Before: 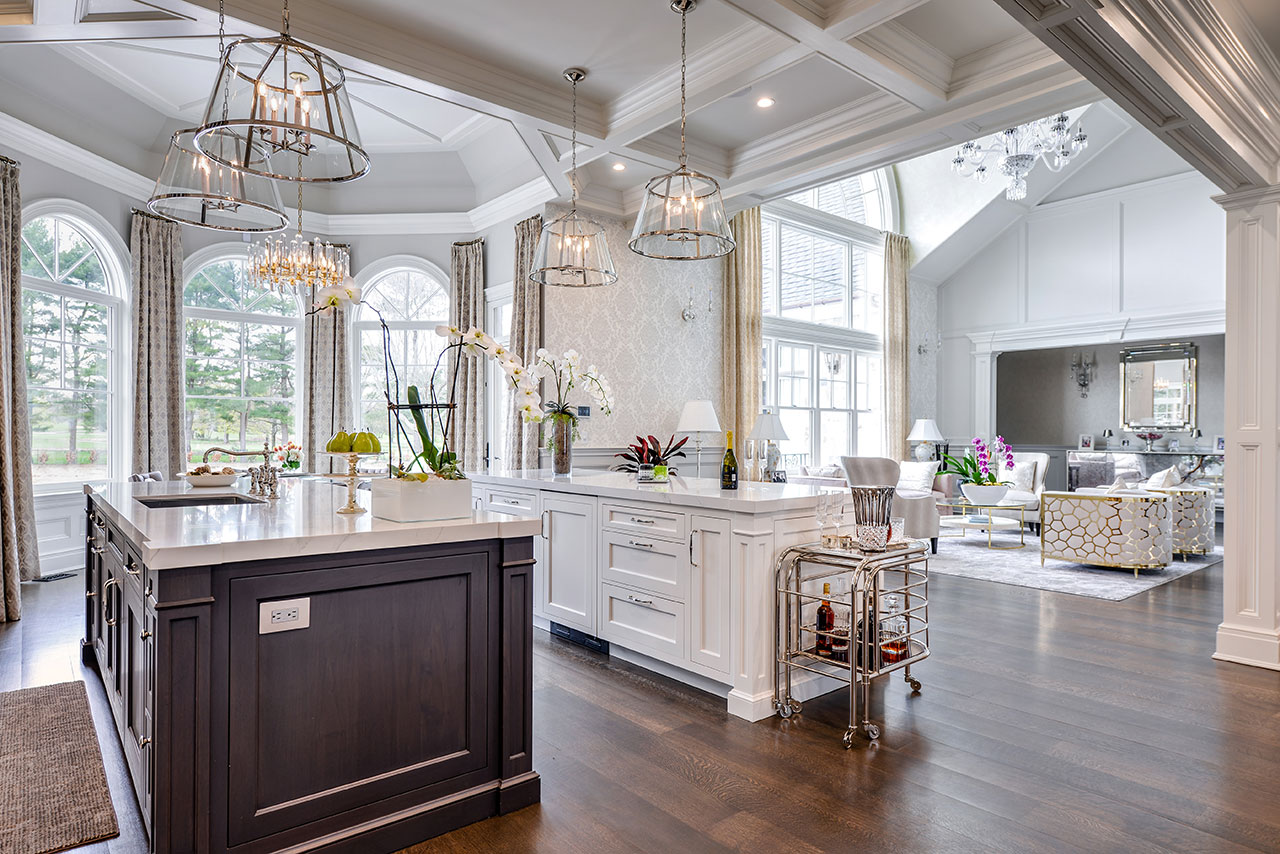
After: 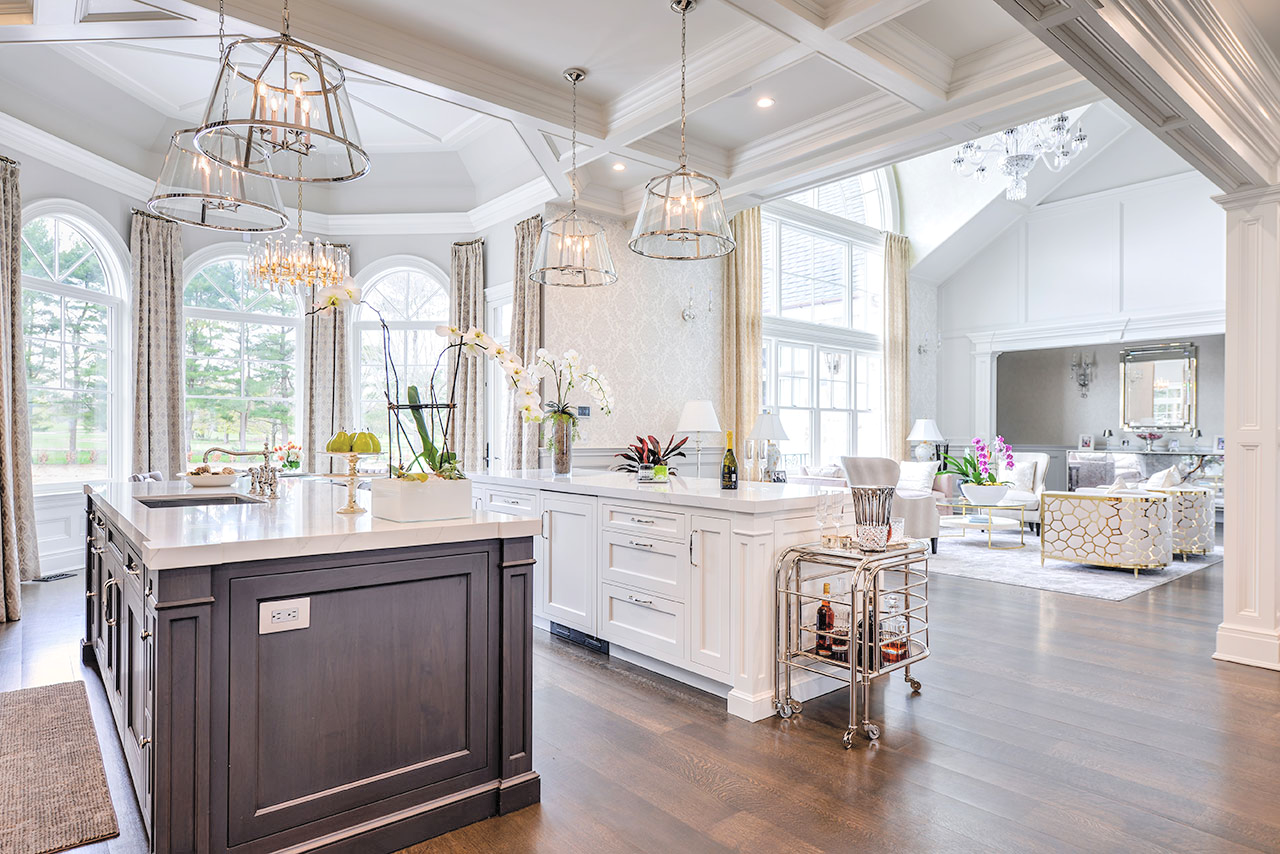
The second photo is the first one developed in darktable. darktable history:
tone equalizer: mask exposure compensation -0.501 EV
contrast brightness saturation: brightness 0.284
